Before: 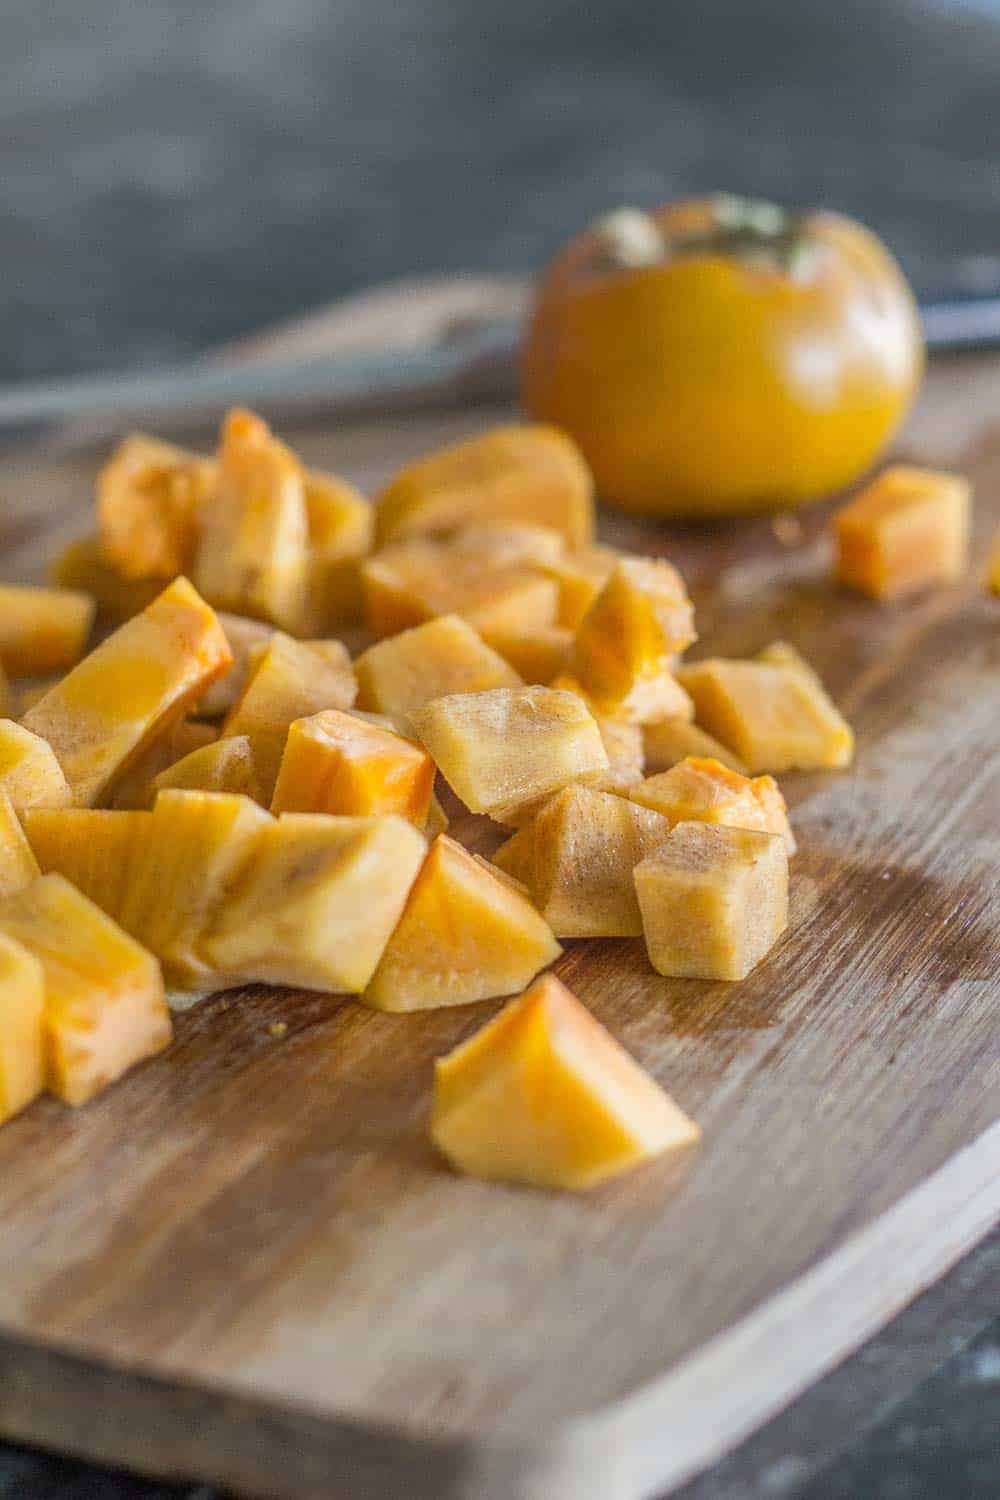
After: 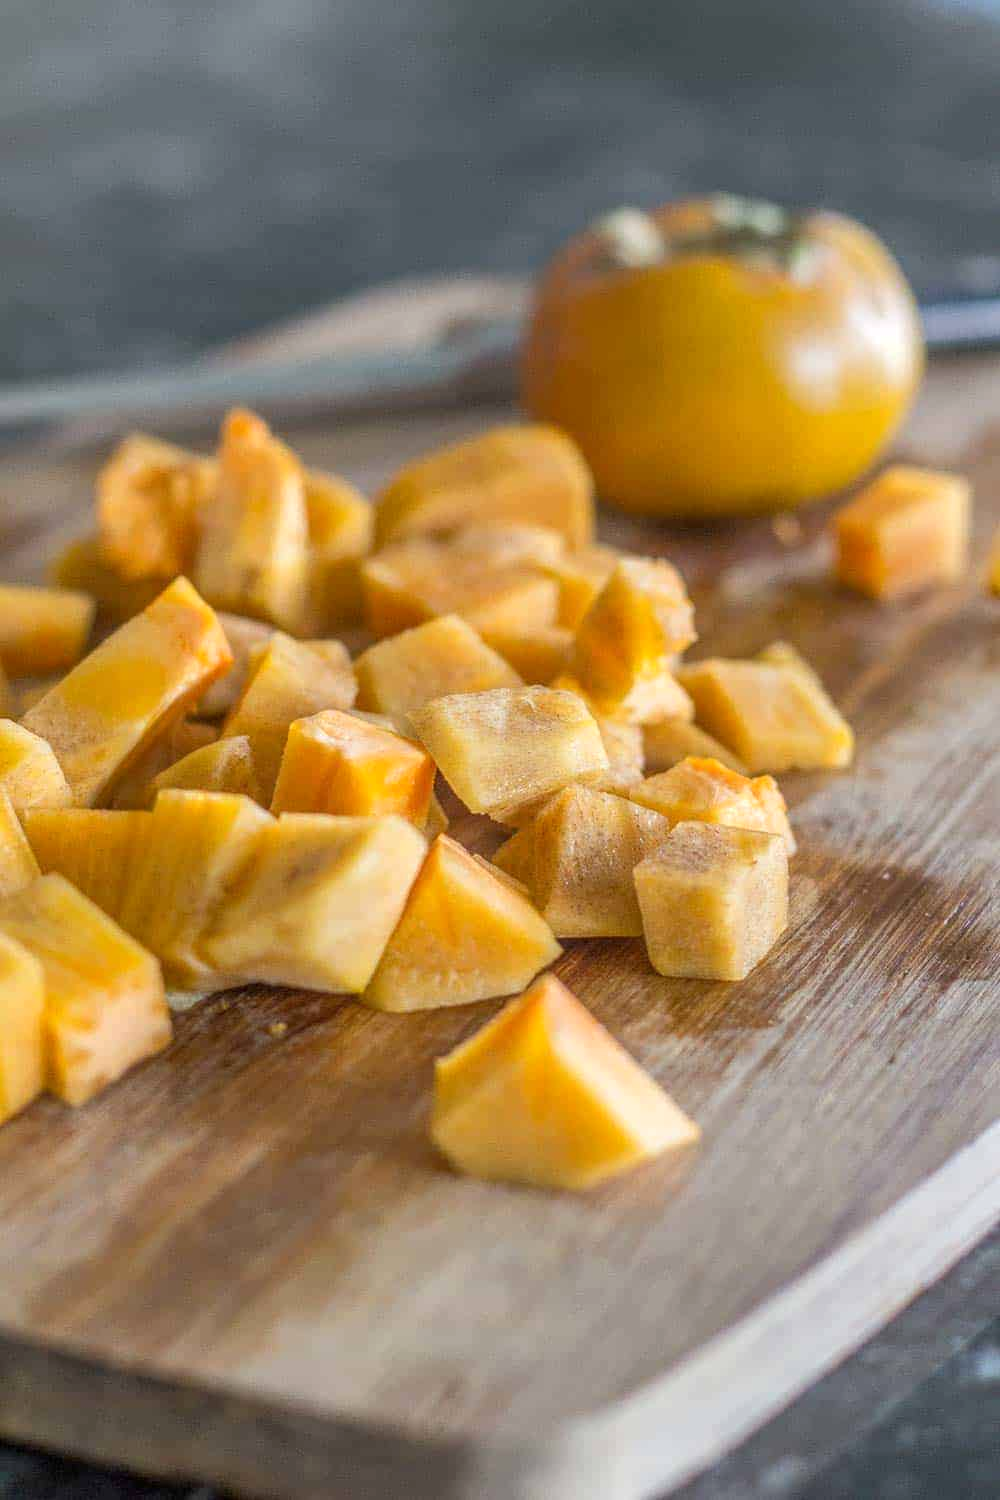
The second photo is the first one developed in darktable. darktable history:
exposure: black level correction 0.001, exposure 0.14 EV, compensate exposure bias true, compensate highlight preservation false
